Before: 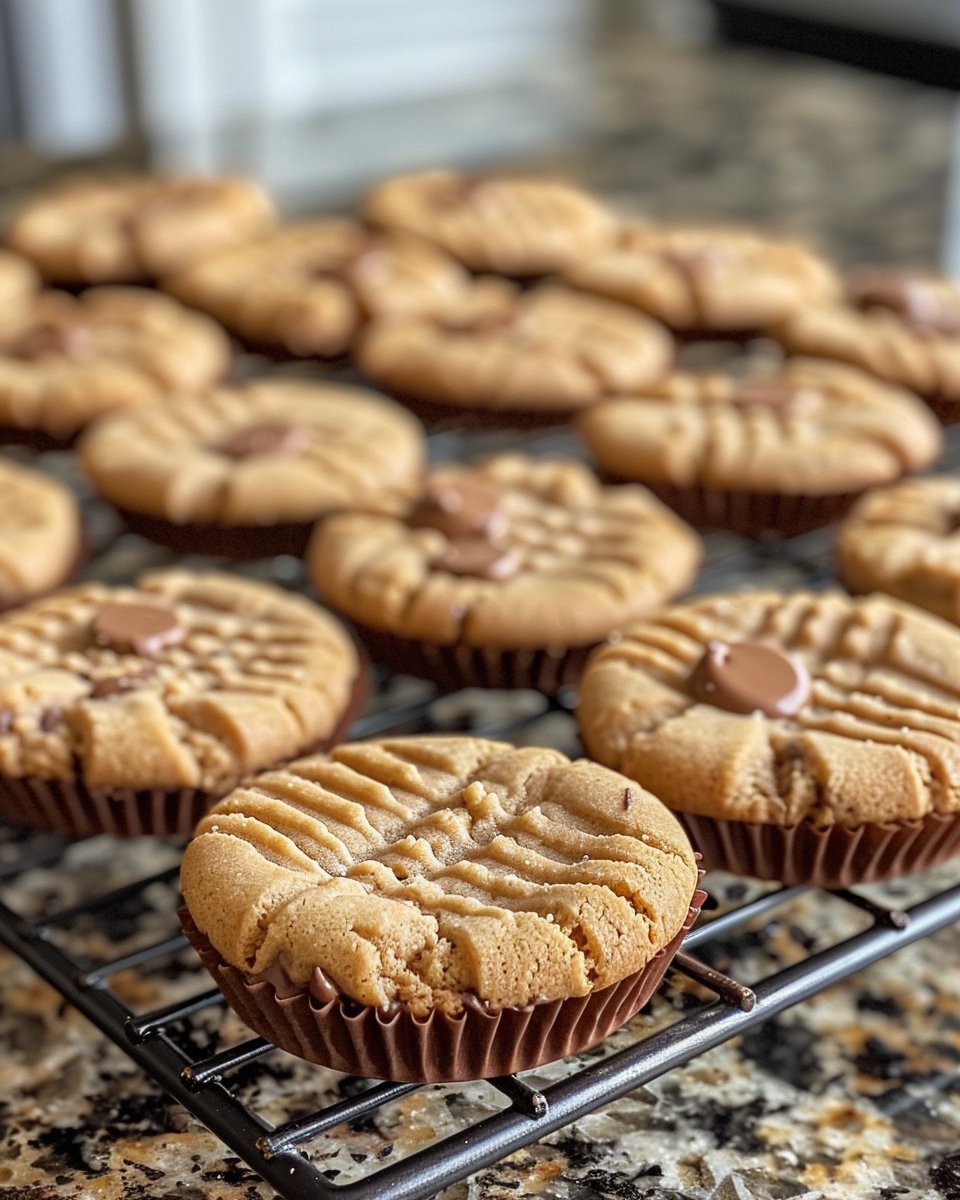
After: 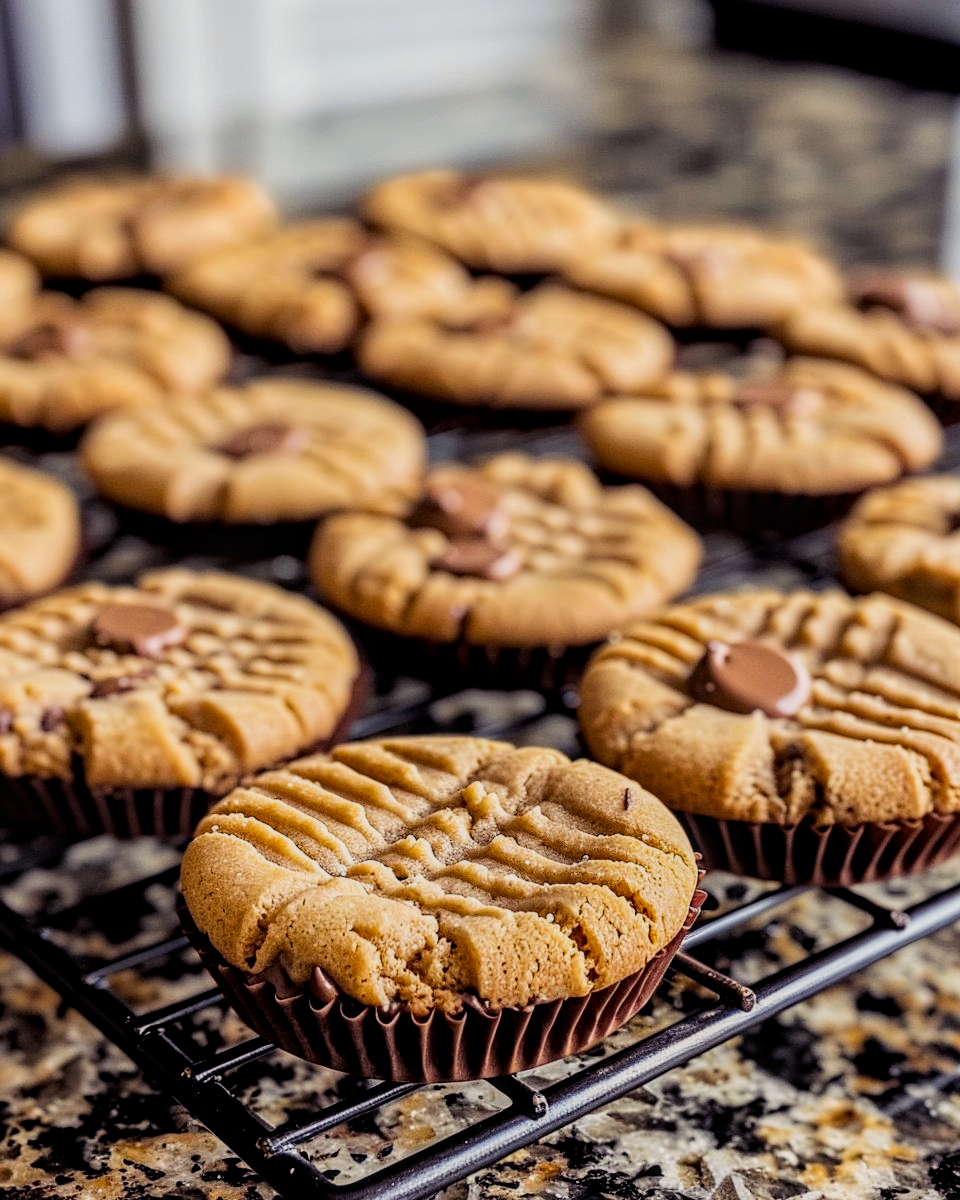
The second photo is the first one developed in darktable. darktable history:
local contrast: on, module defaults
filmic rgb: black relative exposure -5.1 EV, white relative exposure 3.95 EV, hardness 2.89, contrast 1.298, highlights saturation mix -30.76%
color balance rgb: shadows lift › luminance -21.281%, shadows lift › chroma 8.638%, shadows lift › hue 286.09°, highlights gain › chroma 1.696%, highlights gain › hue 54.9°, perceptual saturation grading › global saturation 19.847%, global vibrance 9.339%
